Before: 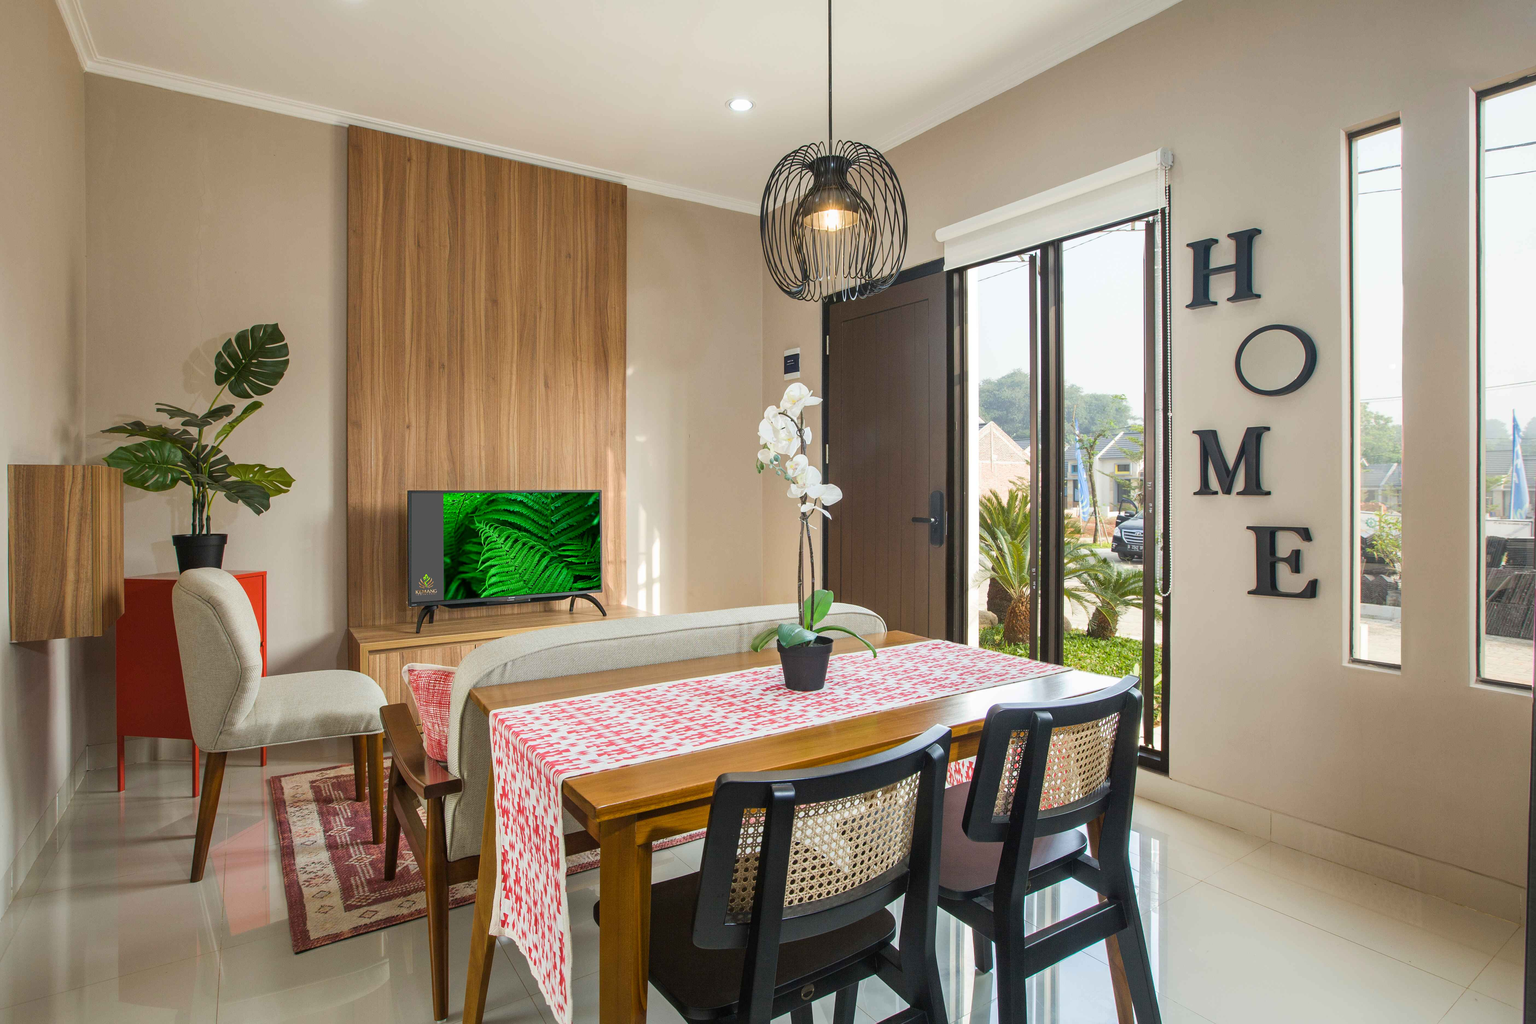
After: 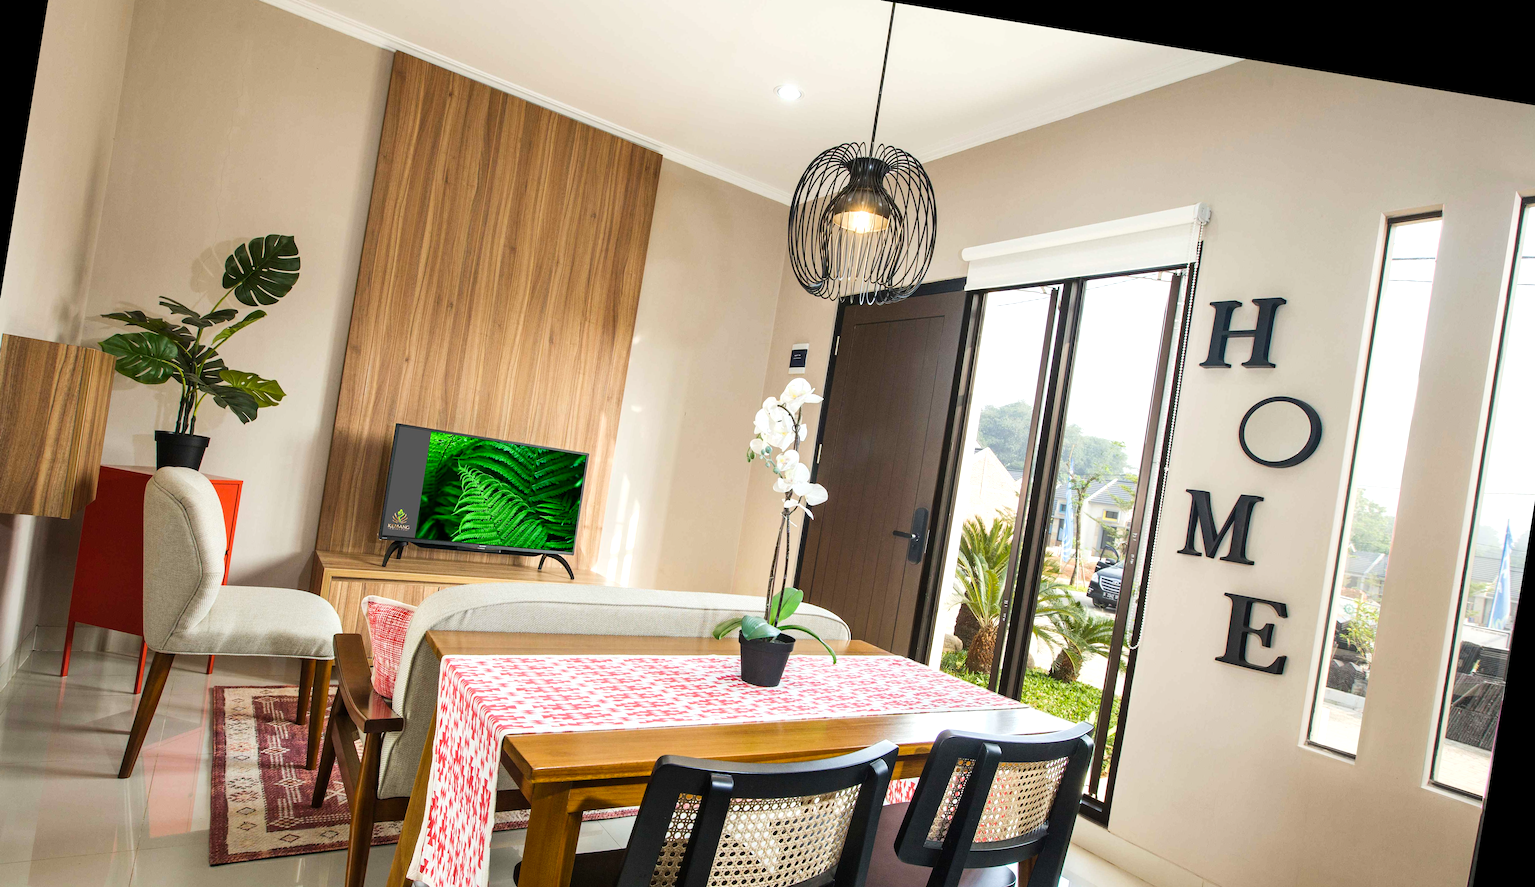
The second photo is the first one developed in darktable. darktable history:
tone curve: curves: ch0 [(0, 0) (0.004, 0.002) (0.02, 0.013) (0.218, 0.218) (0.664, 0.718) (0.832, 0.873) (1, 1)], preserve colors none
crop: left 5.596%, top 10.314%, right 3.534%, bottom 19.395%
tone equalizer: -8 EV -0.417 EV, -7 EV -0.389 EV, -6 EV -0.333 EV, -5 EV -0.222 EV, -3 EV 0.222 EV, -2 EV 0.333 EV, -1 EV 0.389 EV, +0 EV 0.417 EV, edges refinement/feathering 500, mask exposure compensation -1.57 EV, preserve details no
rotate and perspective: rotation 9.12°, automatic cropping off
